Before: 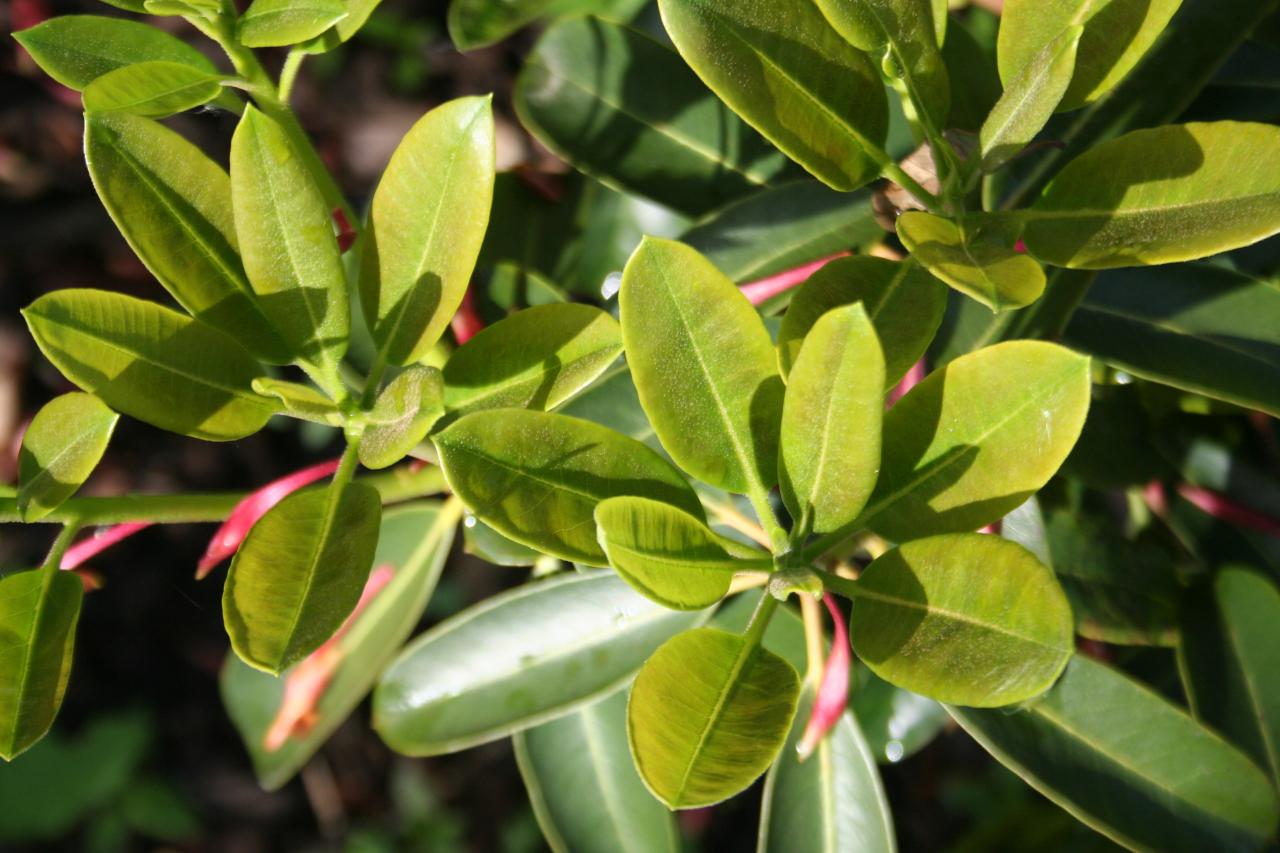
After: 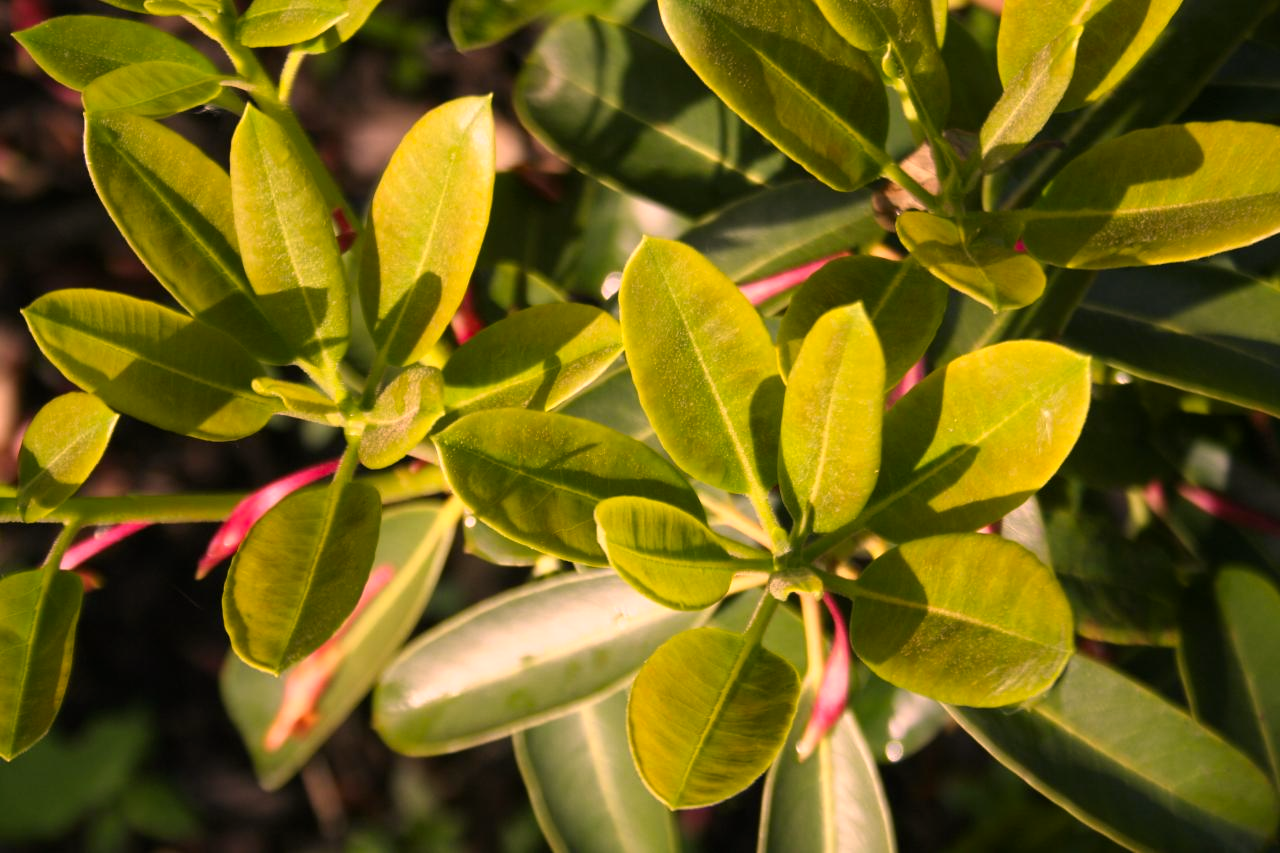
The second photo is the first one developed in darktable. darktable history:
levels: levels [0, 0.51, 1]
color correction: highlights a* 22, highlights b* 21.82
